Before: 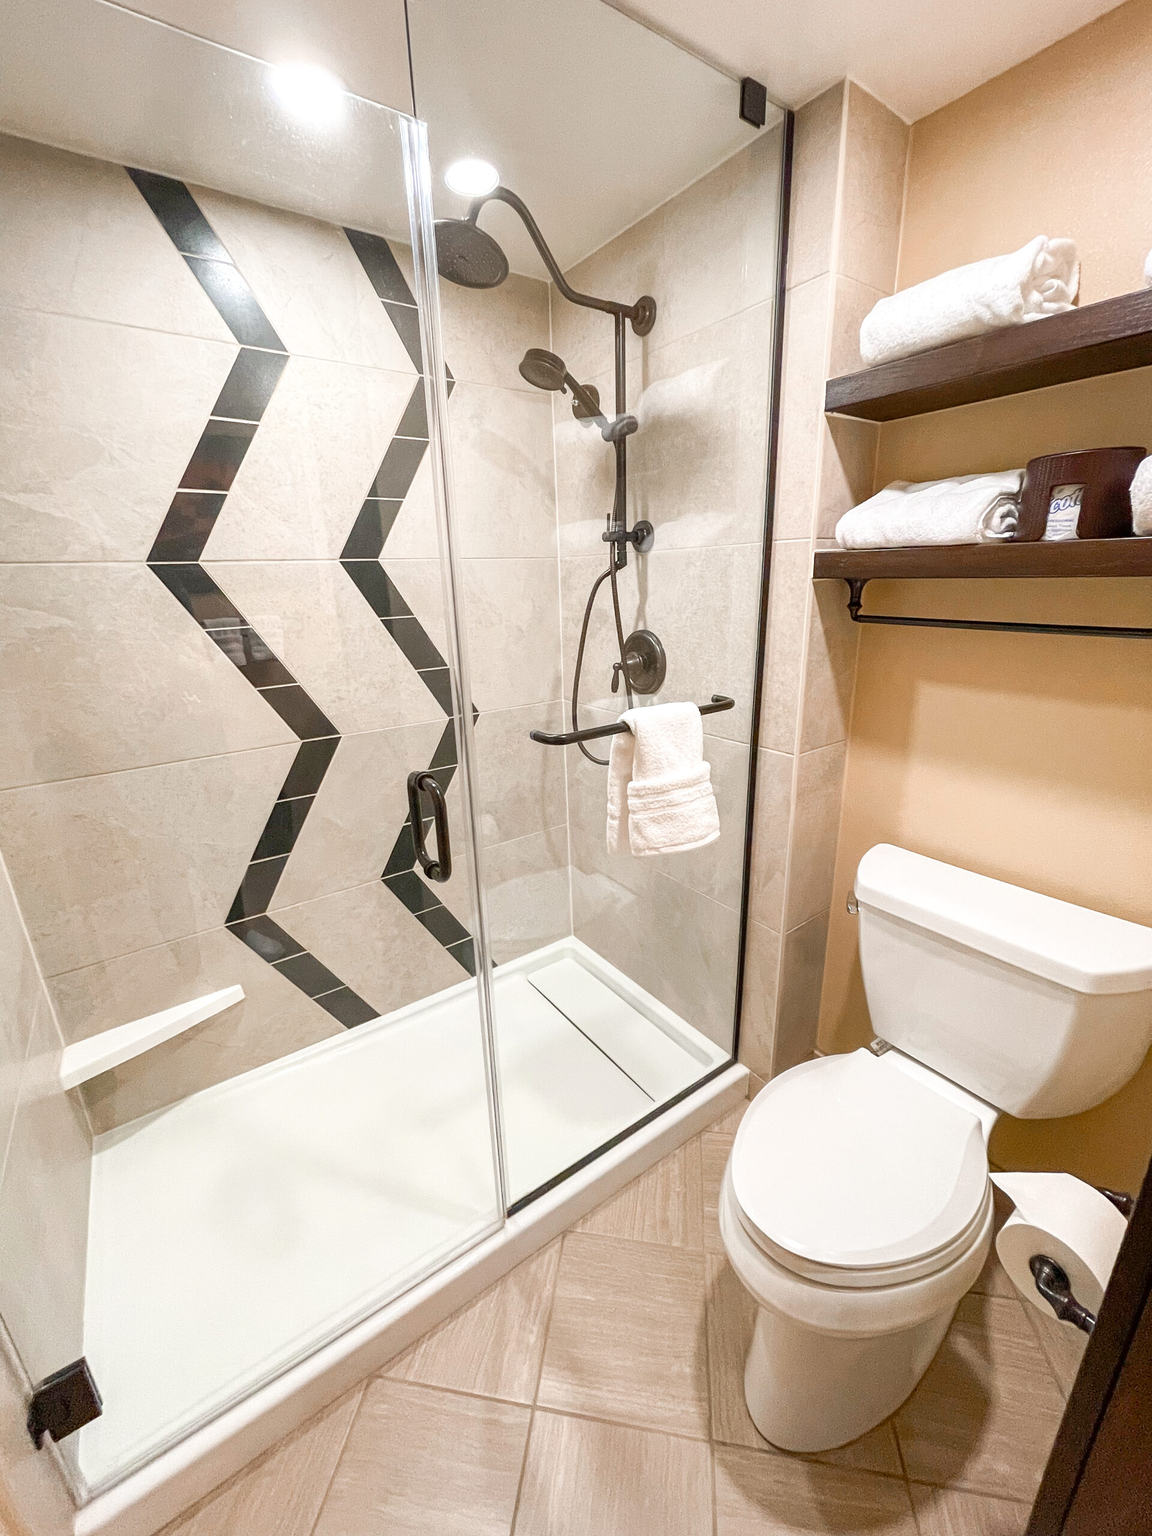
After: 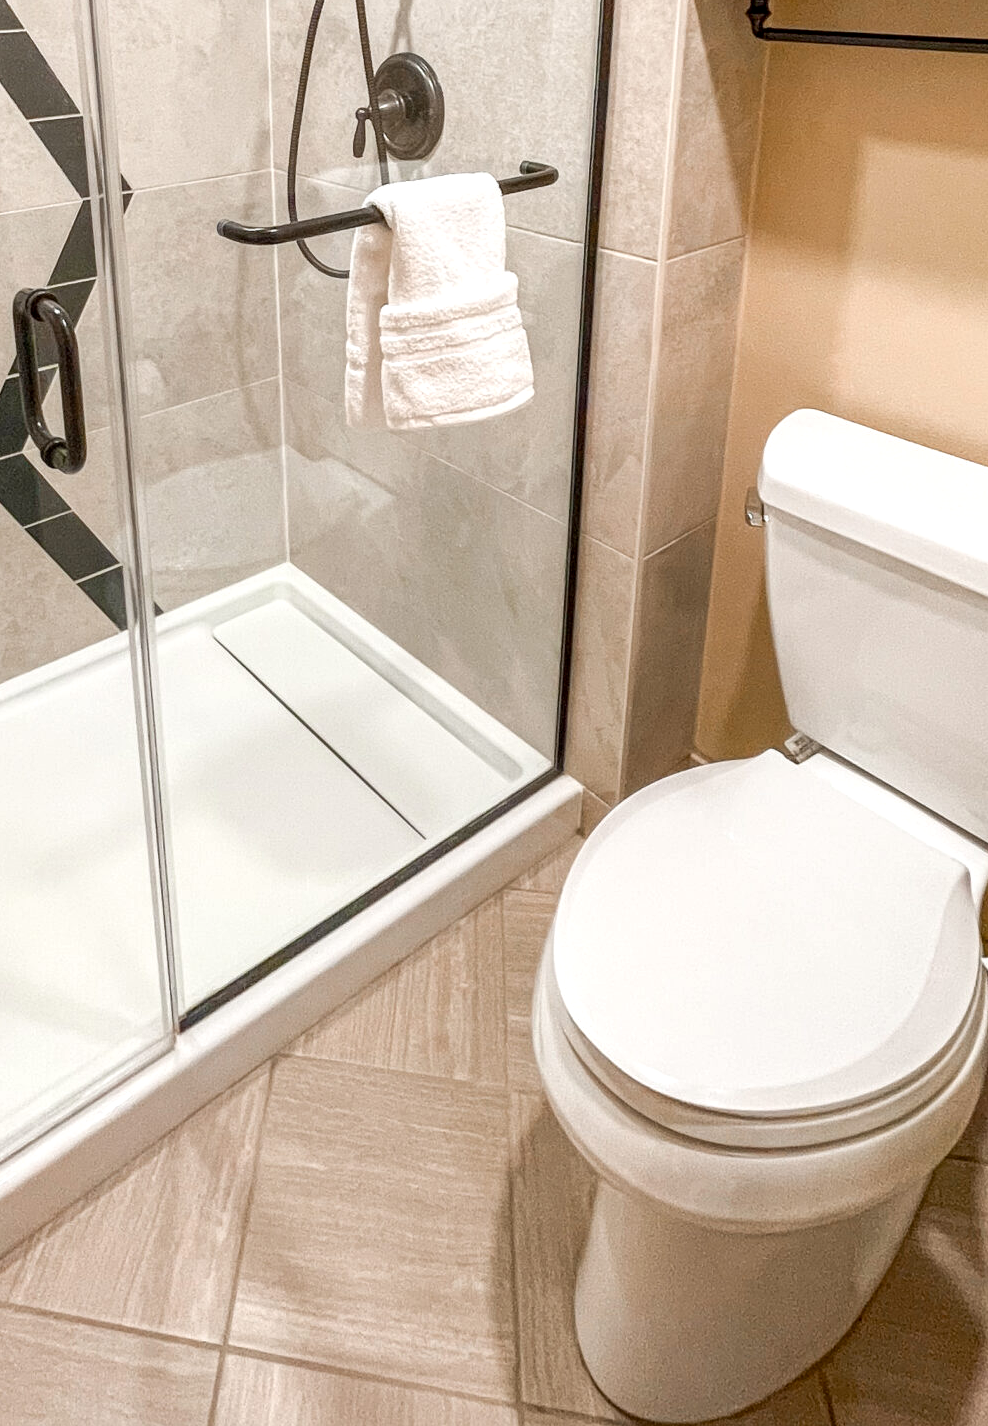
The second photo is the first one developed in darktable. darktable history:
local contrast: on, module defaults
crop: left 34.735%, top 38.97%, right 13.762%, bottom 5.305%
